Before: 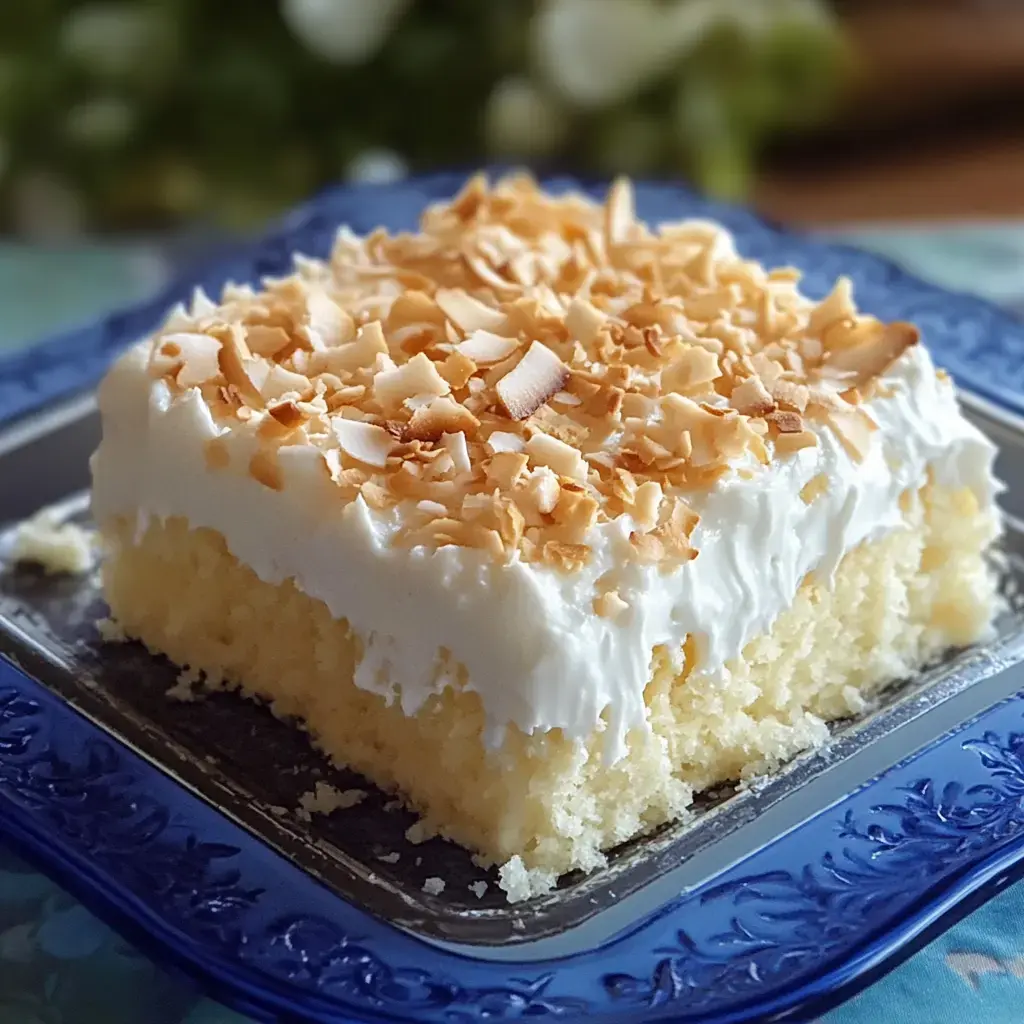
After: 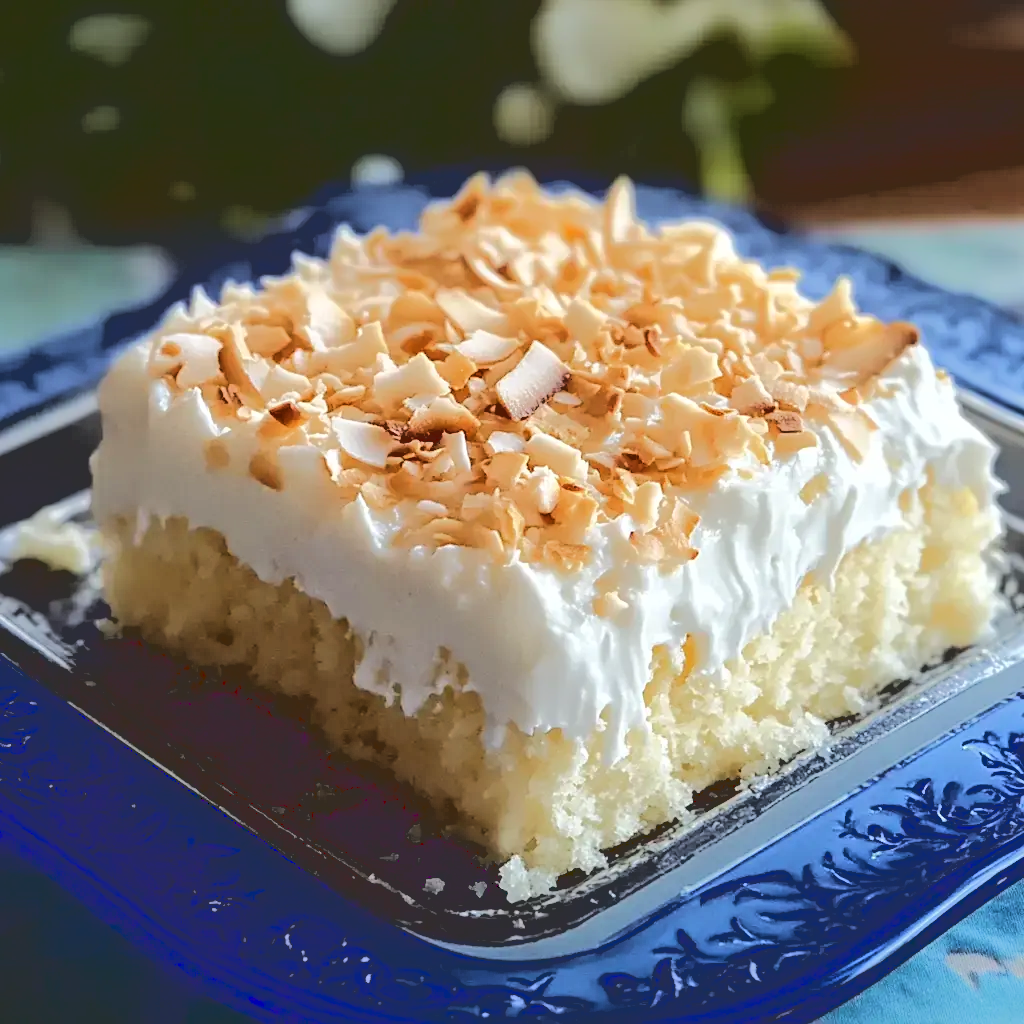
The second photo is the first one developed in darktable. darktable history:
base curve: curves: ch0 [(0.065, 0.026) (0.236, 0.358) (0.53, 0.546) (0.777, 0.841) (0.924, 0.992)], exposure shift 0.584
